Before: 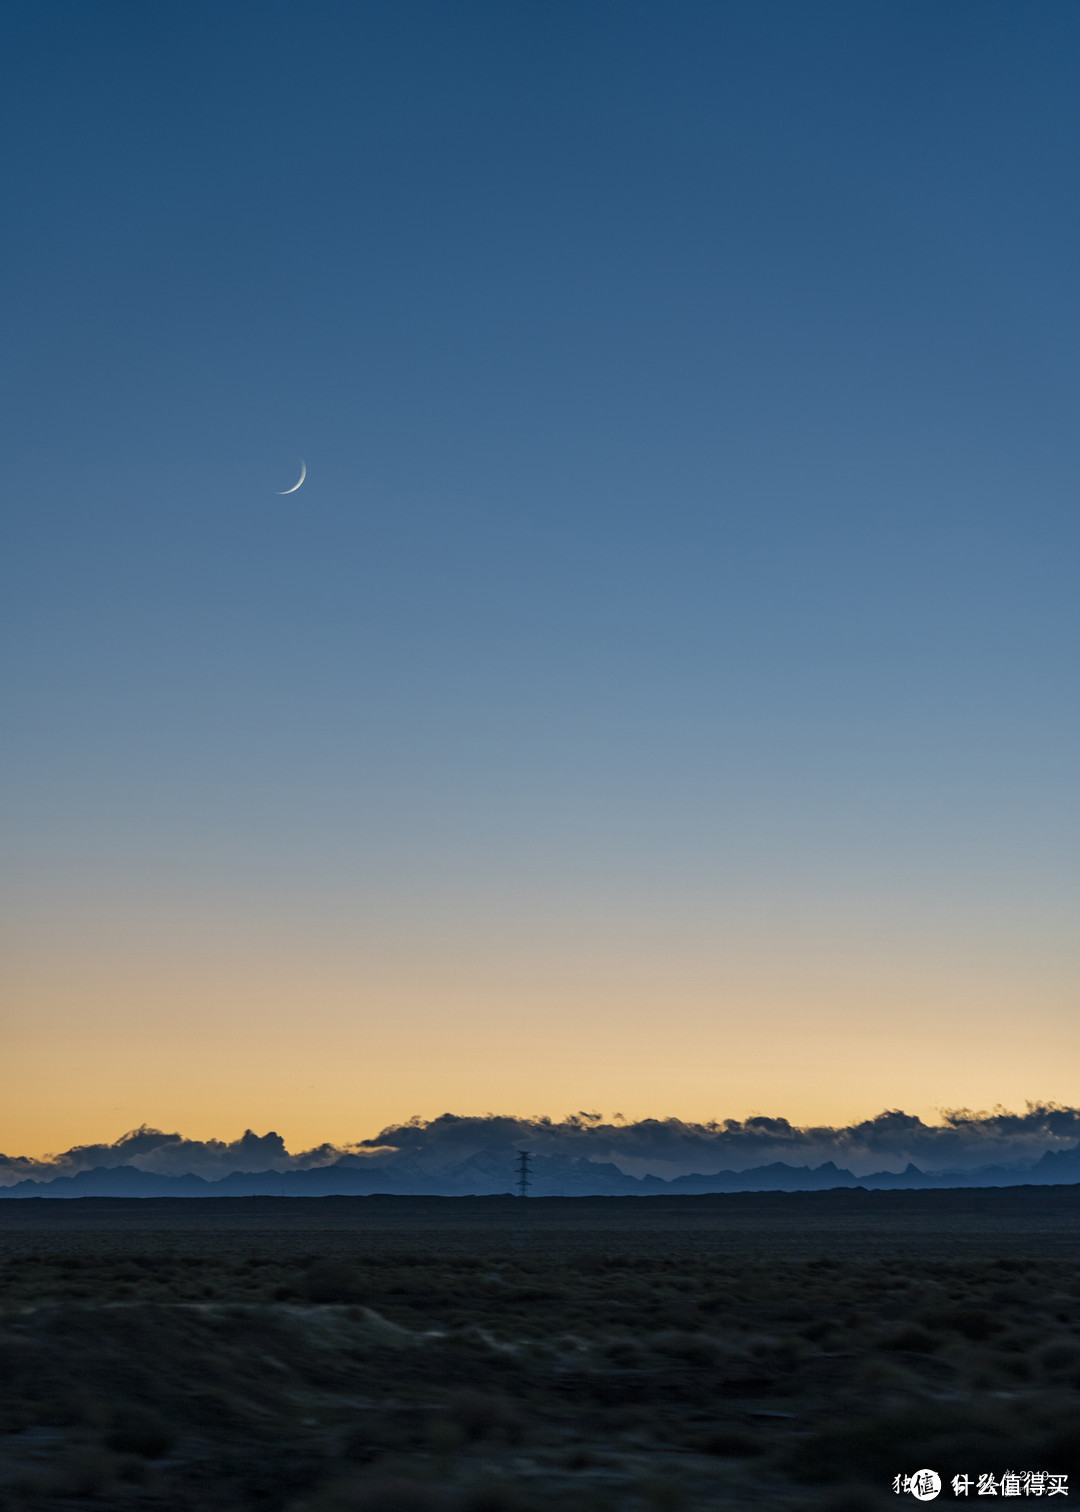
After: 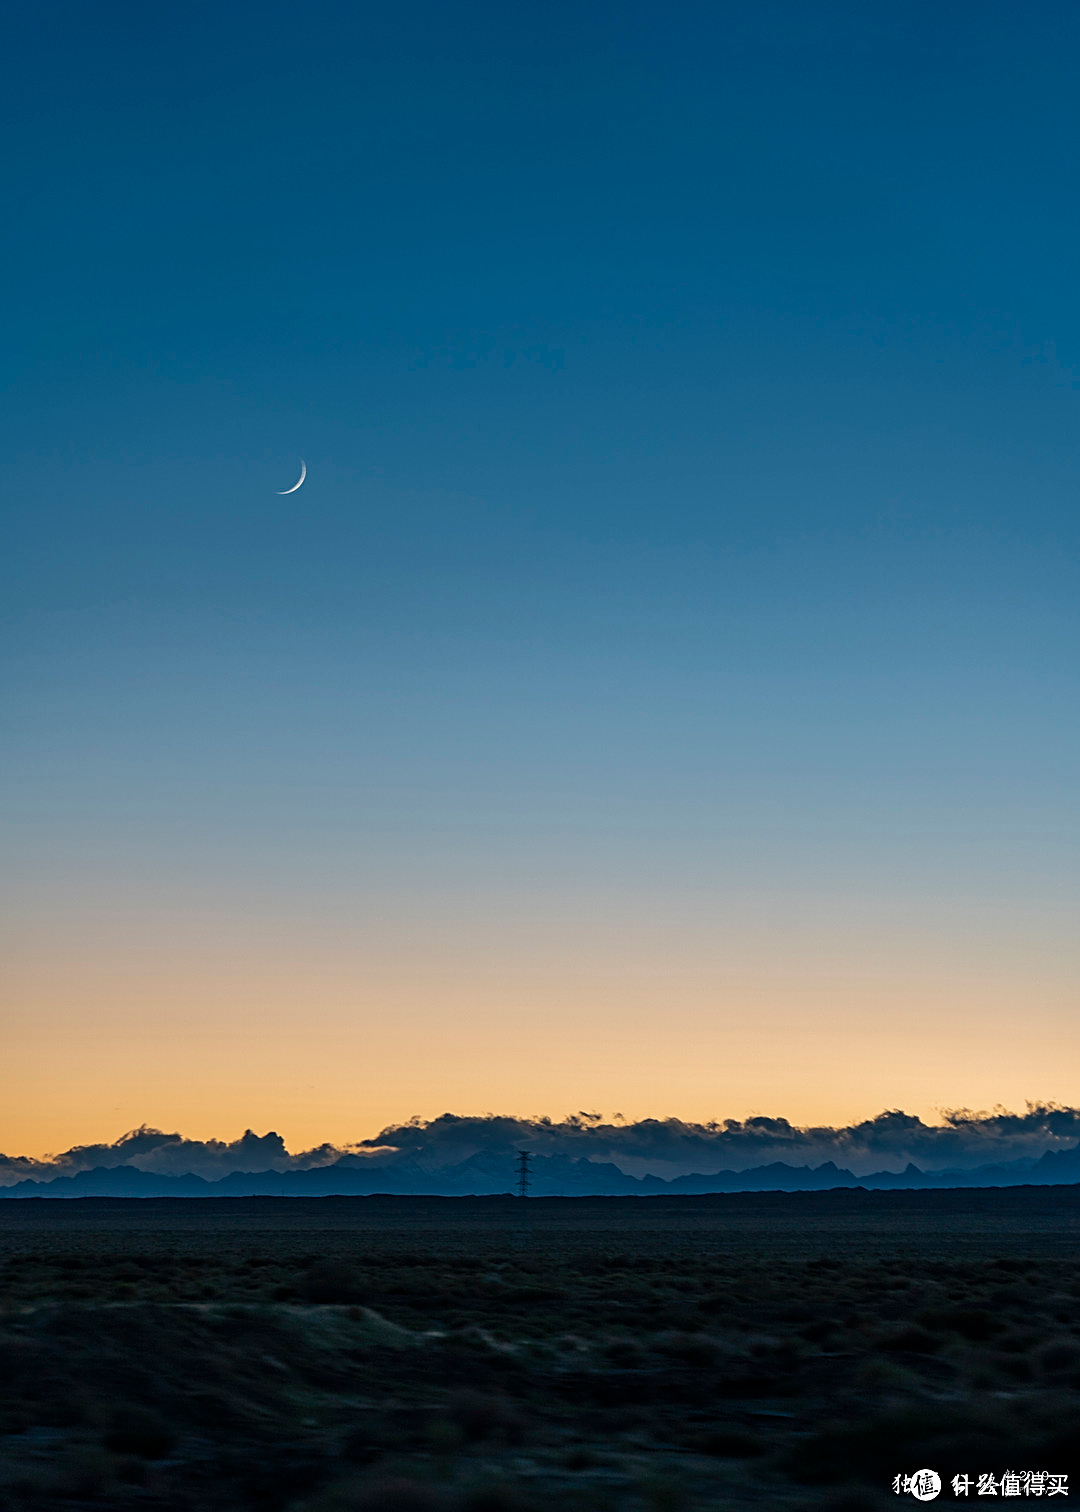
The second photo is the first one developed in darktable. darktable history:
tone curve: curves: ch0 [(0, 0) (0.003, 0.003) (0.011, 0.011) (0.025, 0.024) (0.044, 0.042) (0.069, 0.066) (0.1, 0.095) (0.136, 0.129) (0.177, 0.169) (0.224, 0.214) (0.277, 0.264) (0.335, 0.319) (0.399, 0.38) (0.468, 0.446) (0.543, 0.558) (0.623, 0.636) (0.709, 0.719) (0.801, 0.807) (0.898, 0.901) (1, 1)], color space Lab, independent channels, preserve colors none
sharpen: on, module defaults
